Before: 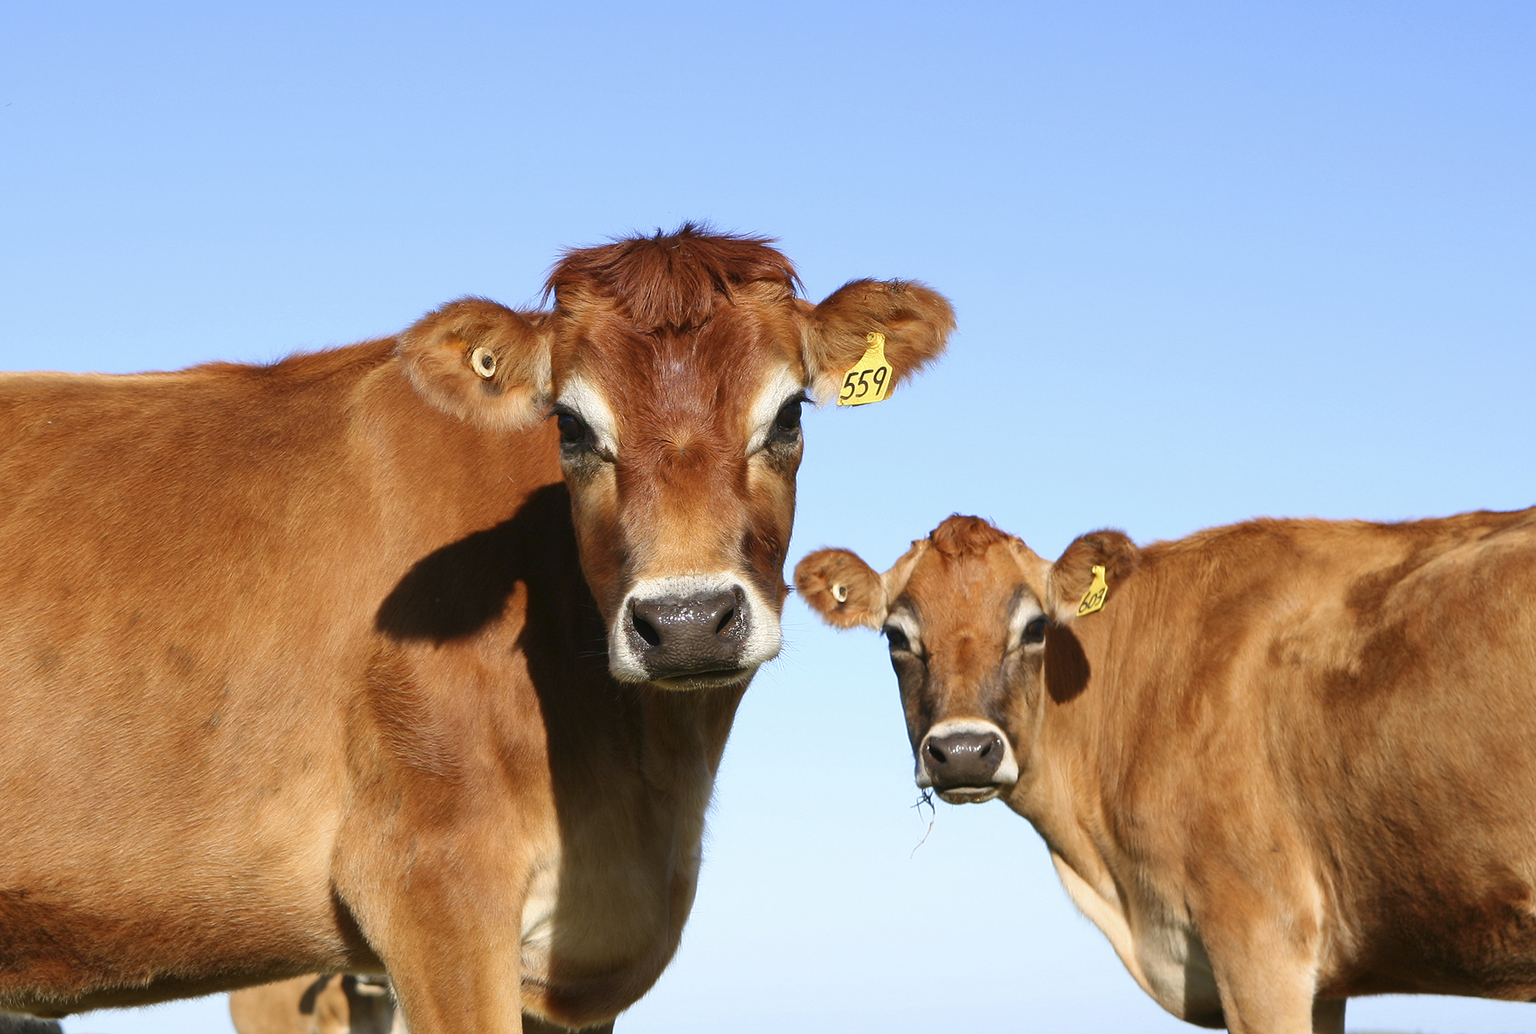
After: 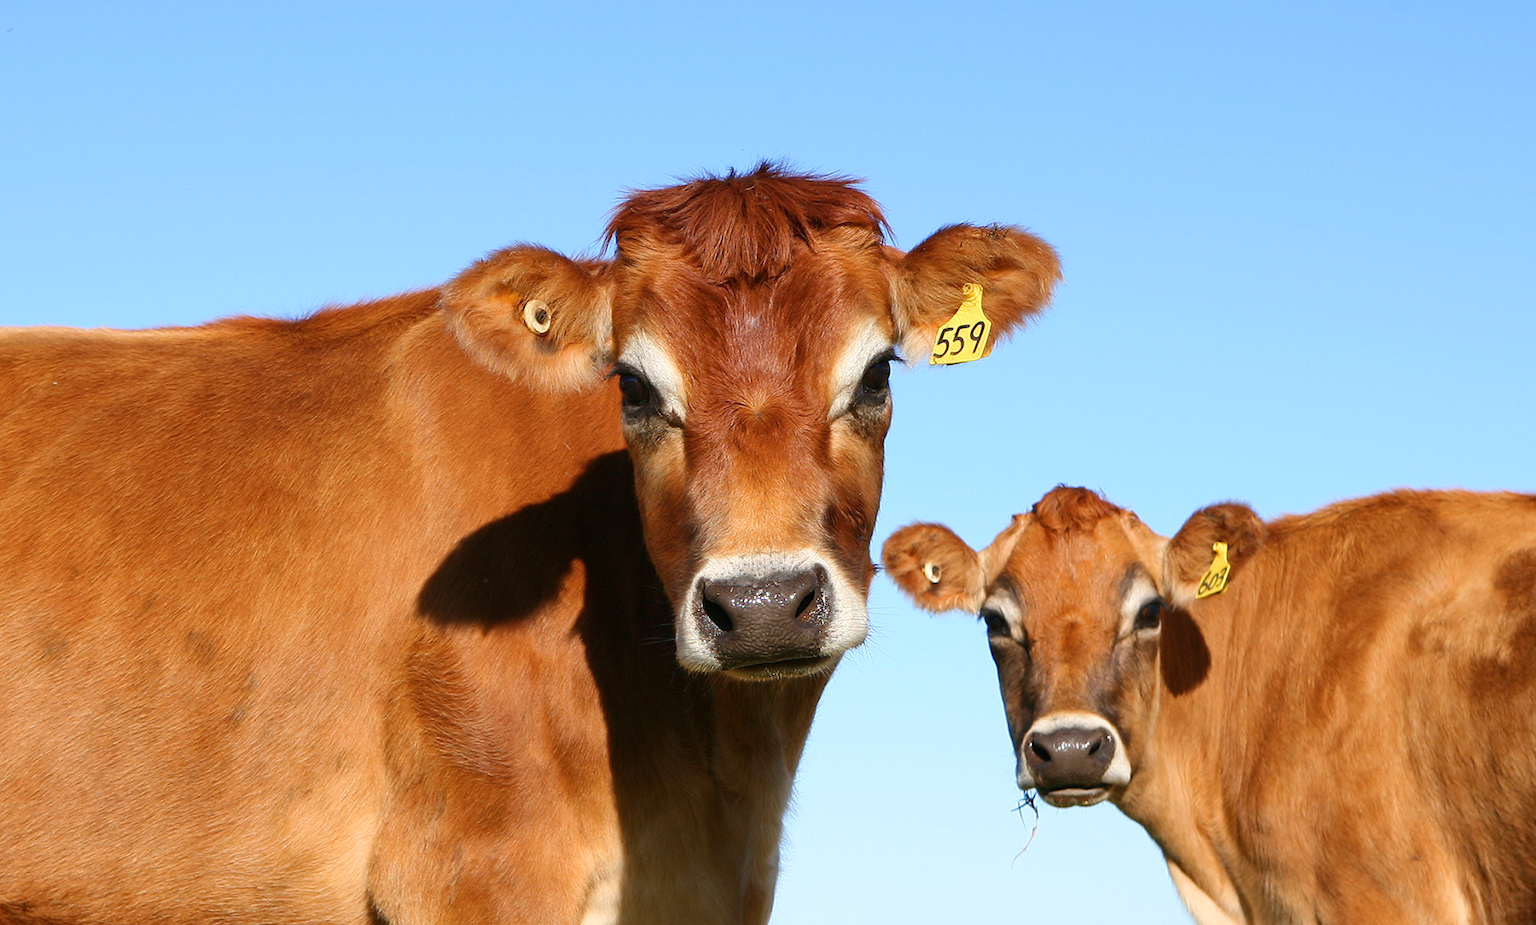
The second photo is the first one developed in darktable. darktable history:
crop: top 7.499%, right 9.911%, bottom 11.94%
color balance rgb: shadows fall-off 100.956%, perceptual saturation grading › global saturation 0.844%, mask middle-gray fulcrum 22.93%, global vibrance 14.528%
